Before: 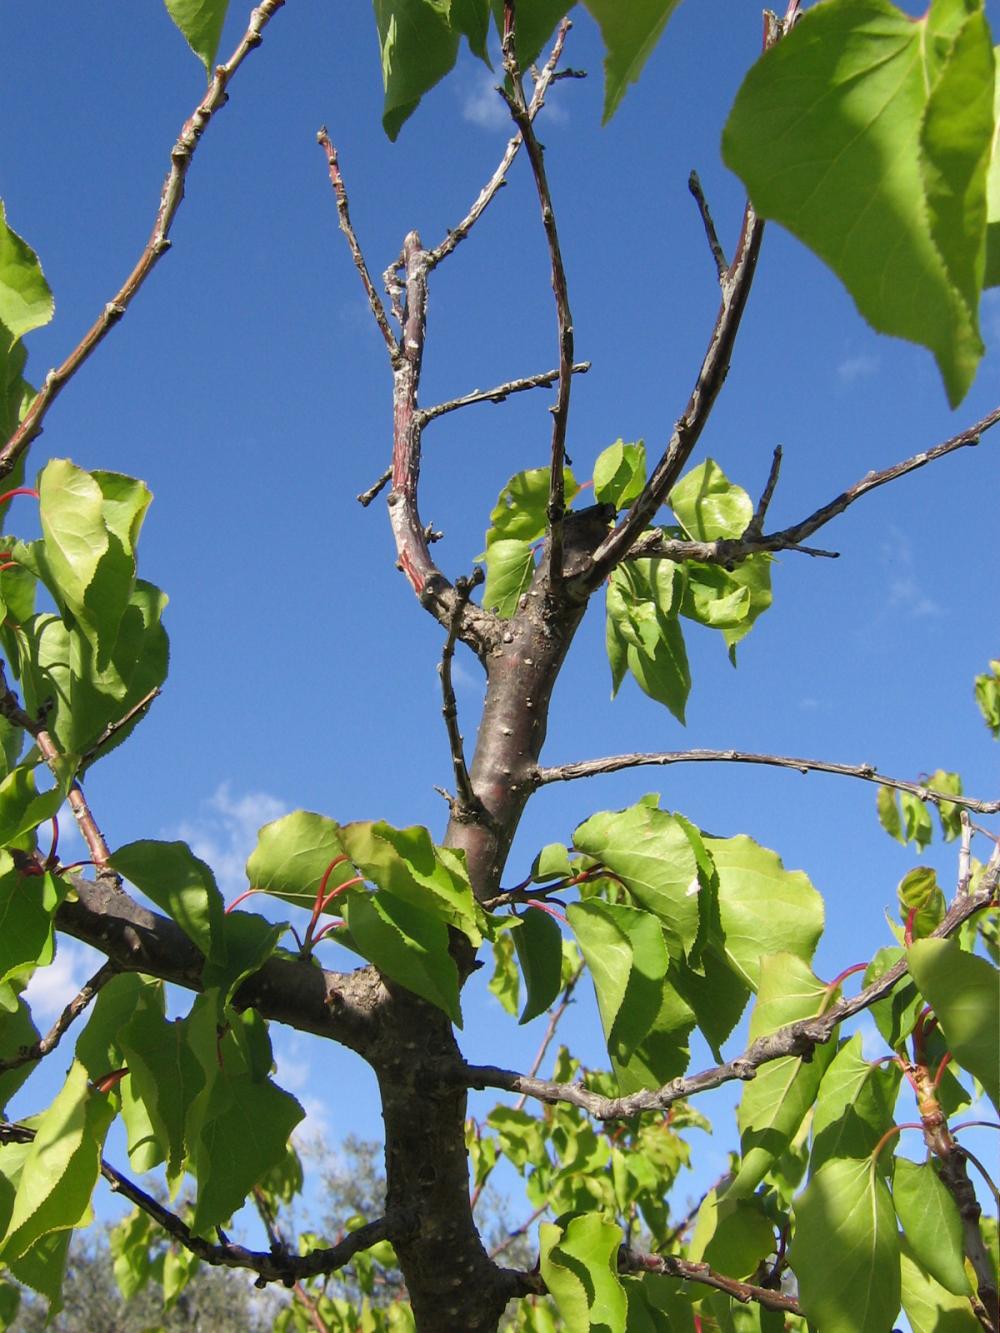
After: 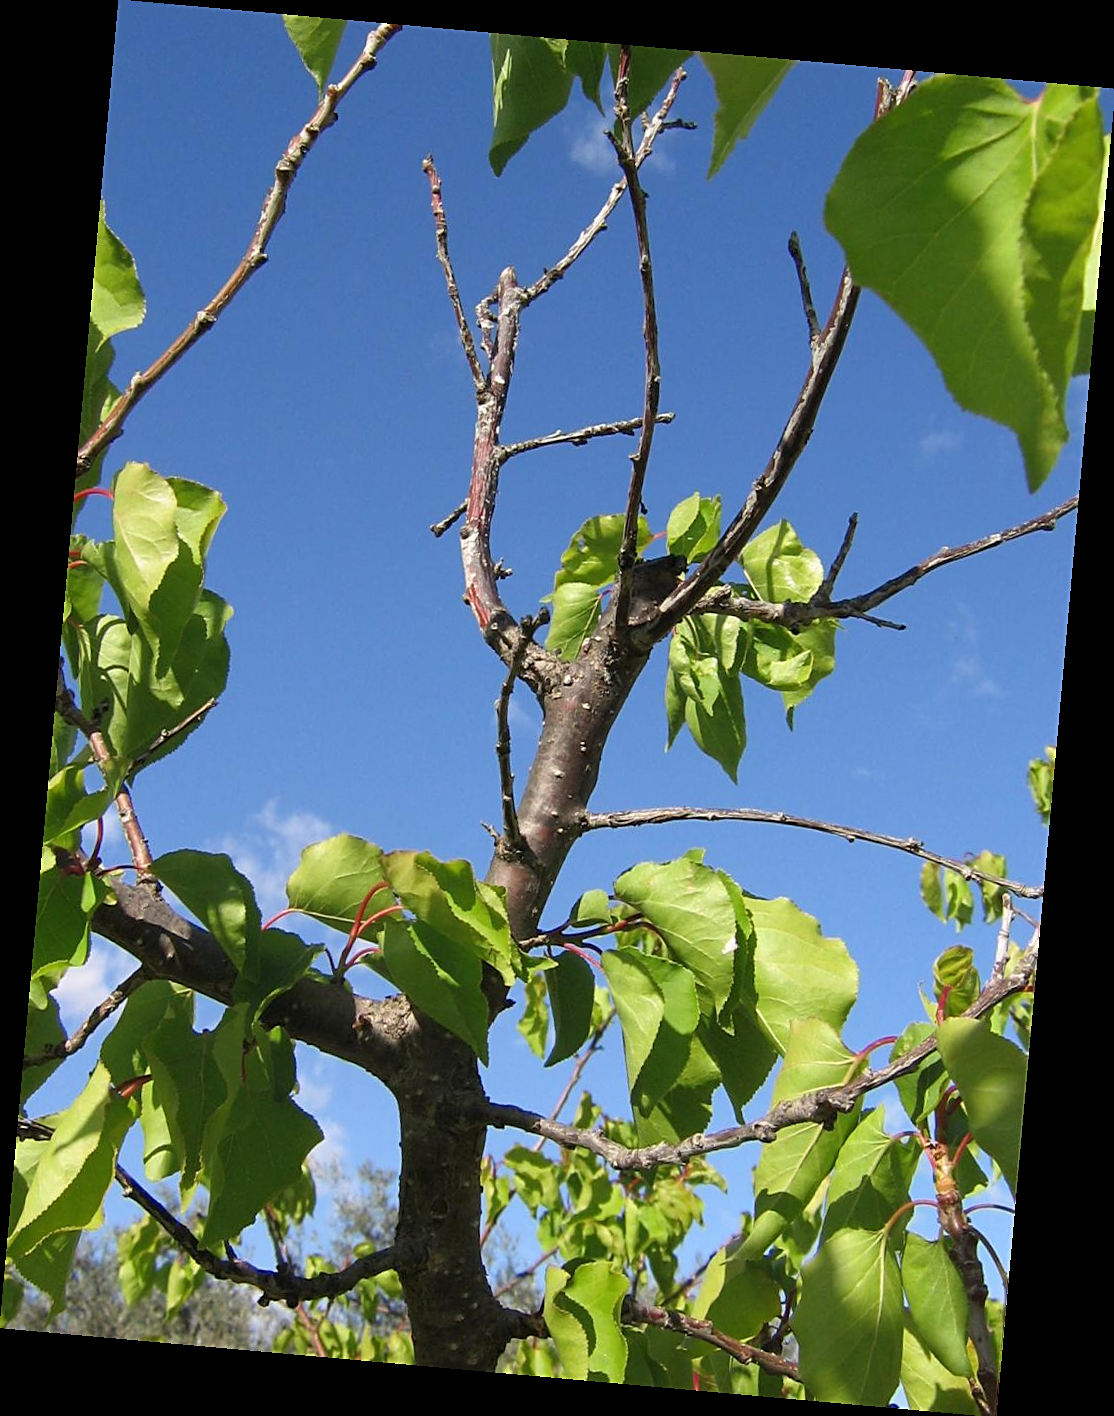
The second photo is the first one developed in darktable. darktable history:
rotate and perspective: rotation 5.12°, automatic cropping off
sharpen: on, module defaults
